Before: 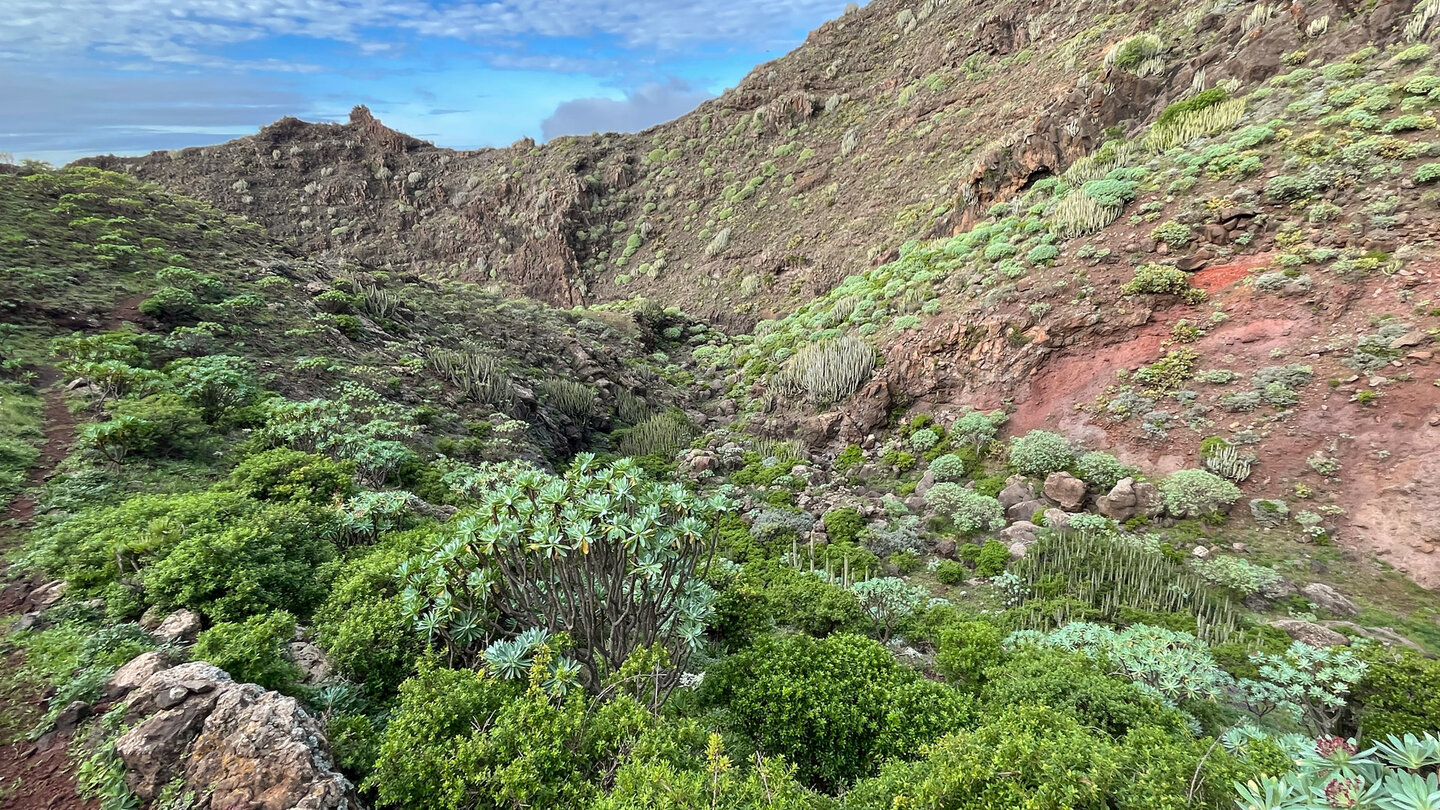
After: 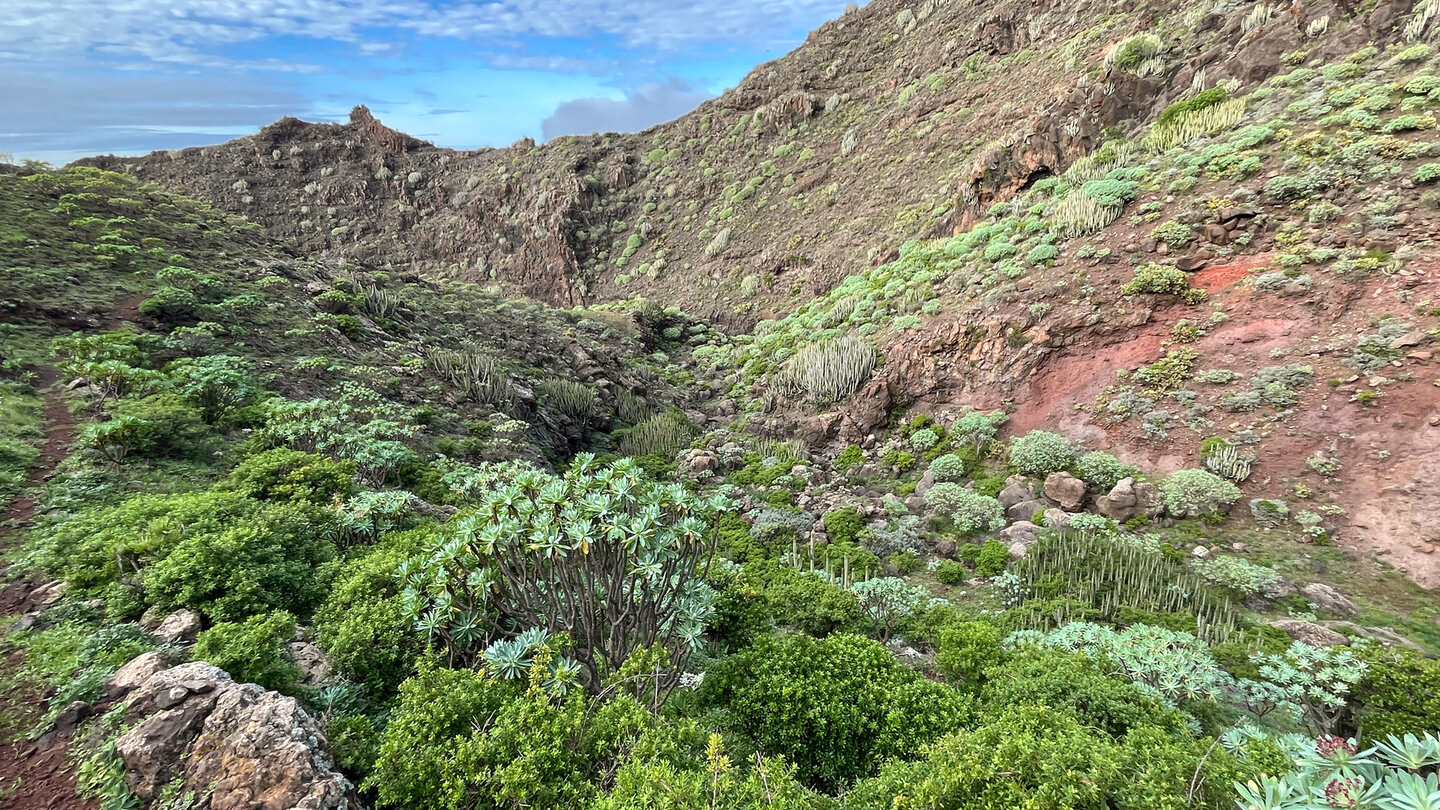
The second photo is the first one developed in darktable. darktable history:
shadows and highlights: shadows -0.397, highlights 40.36
